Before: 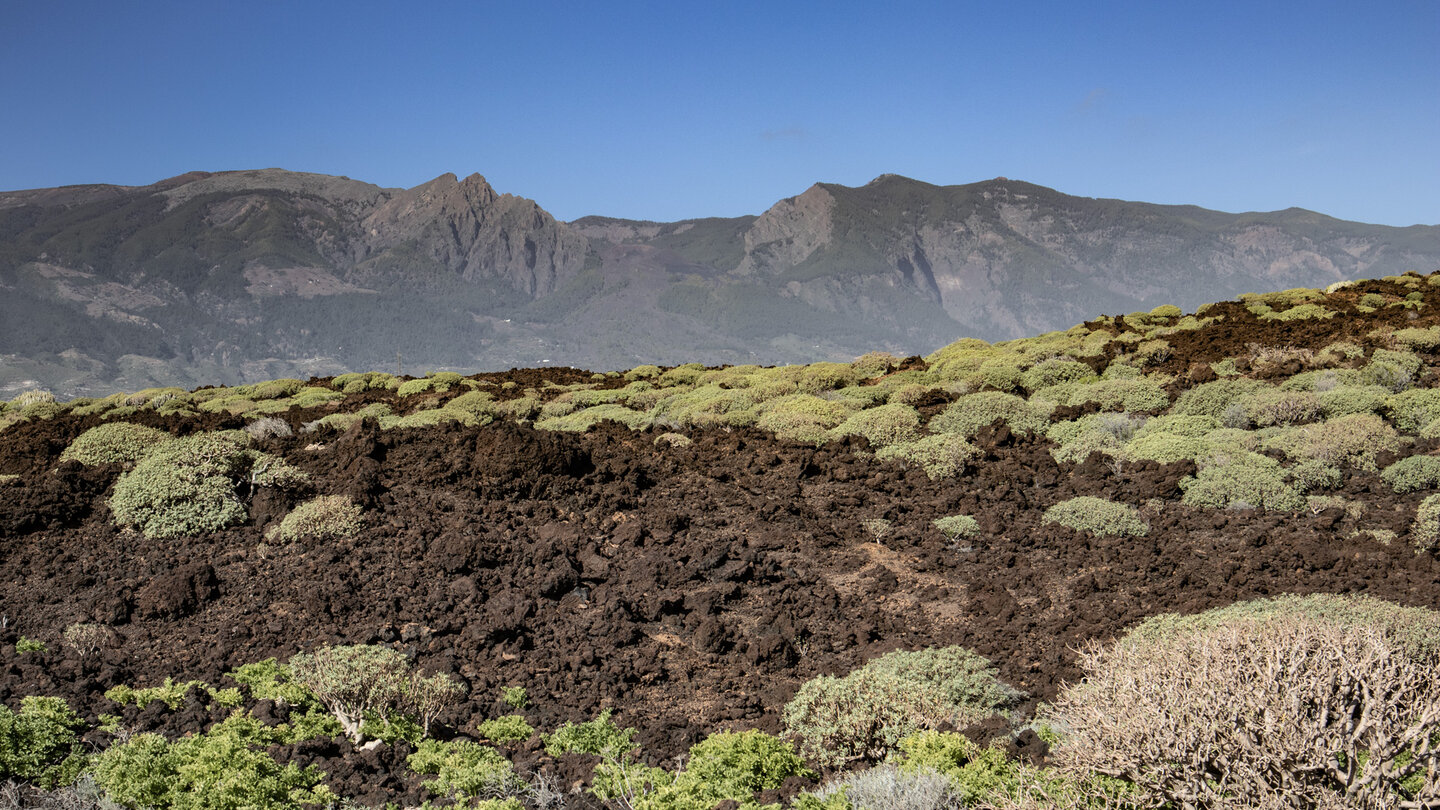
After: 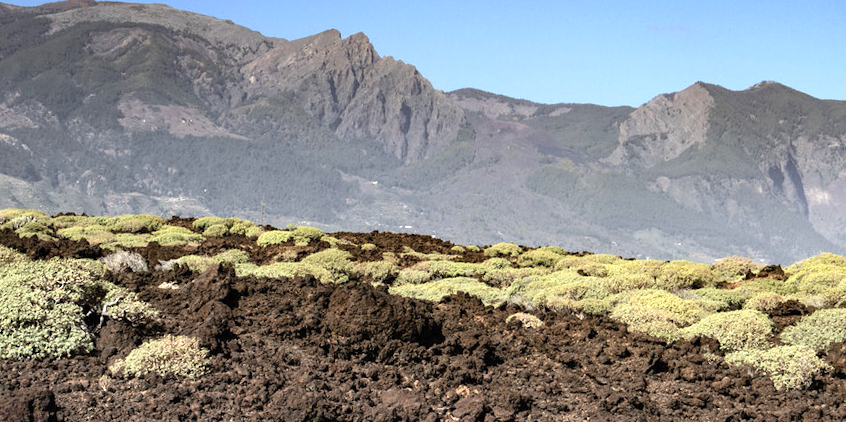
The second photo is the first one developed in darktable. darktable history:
exposure: black level correction 0, exposure 0.693 EV, compensate exposure bias true, compensate highlight preservation false
crop and rotate: angle -6.65°, left 2.08%, top 7.004%, right 27.42%, bottom 30.462%
shadows and highlights: shadows -12.85, white point adjustment 4.06, highlights 27.69
